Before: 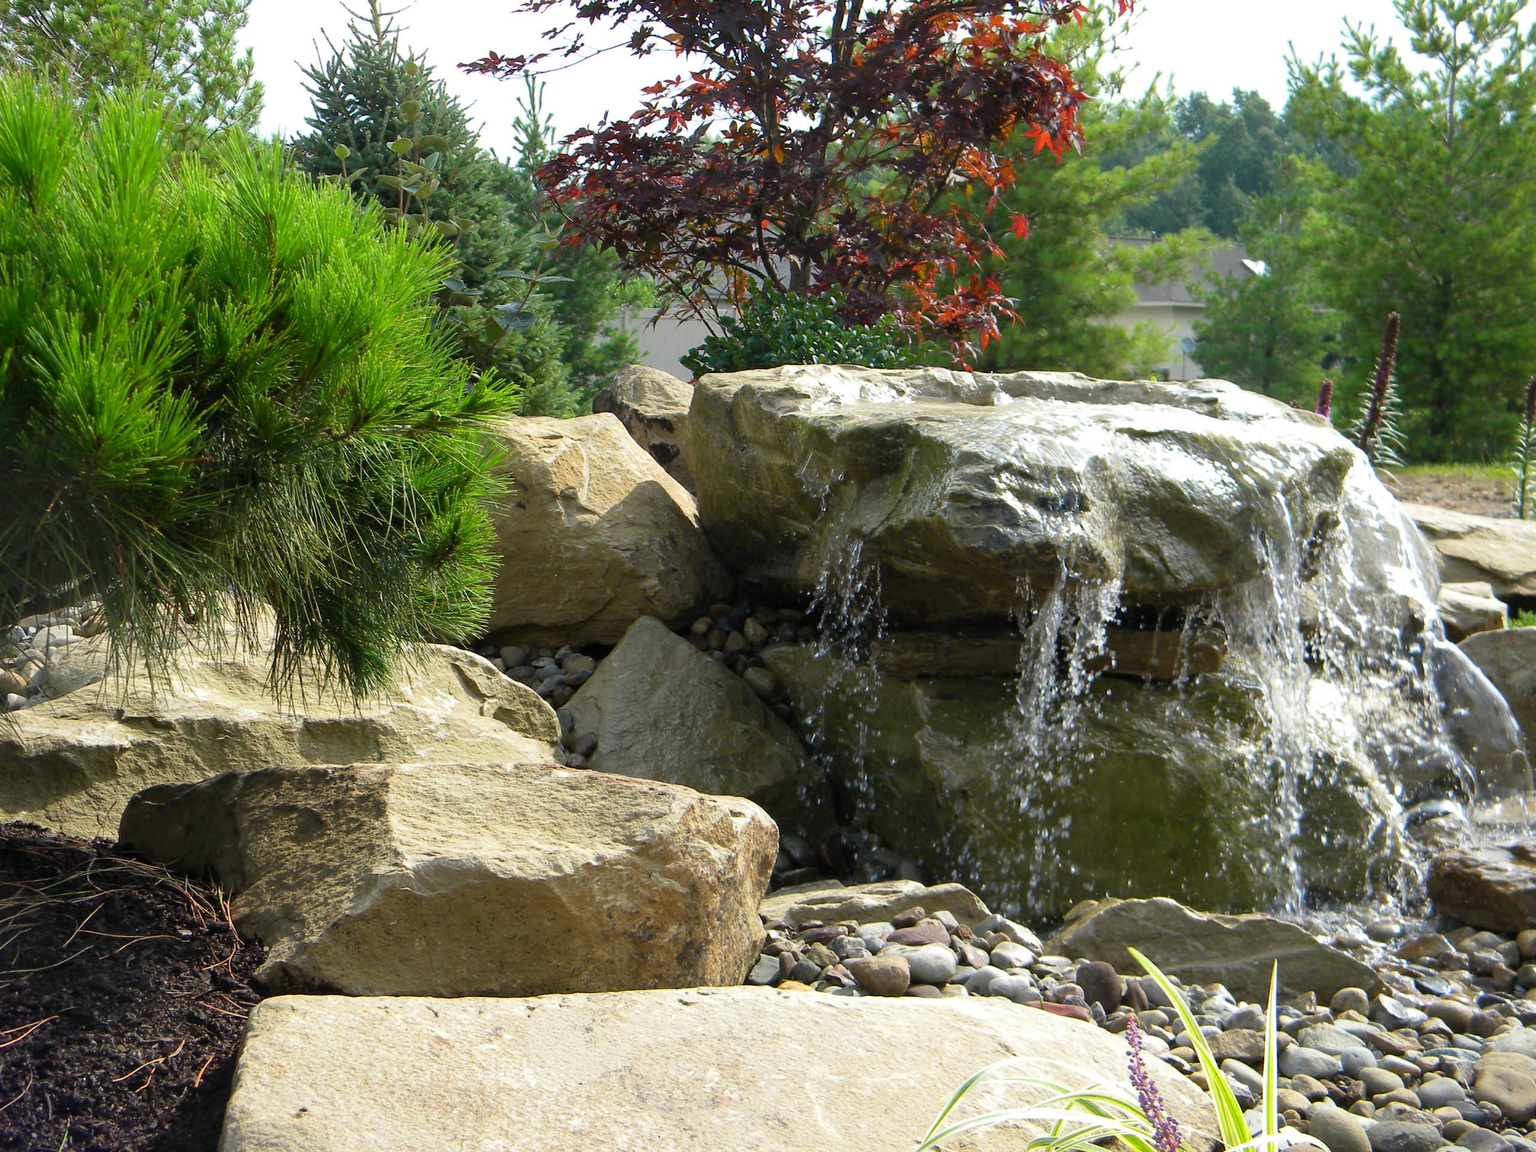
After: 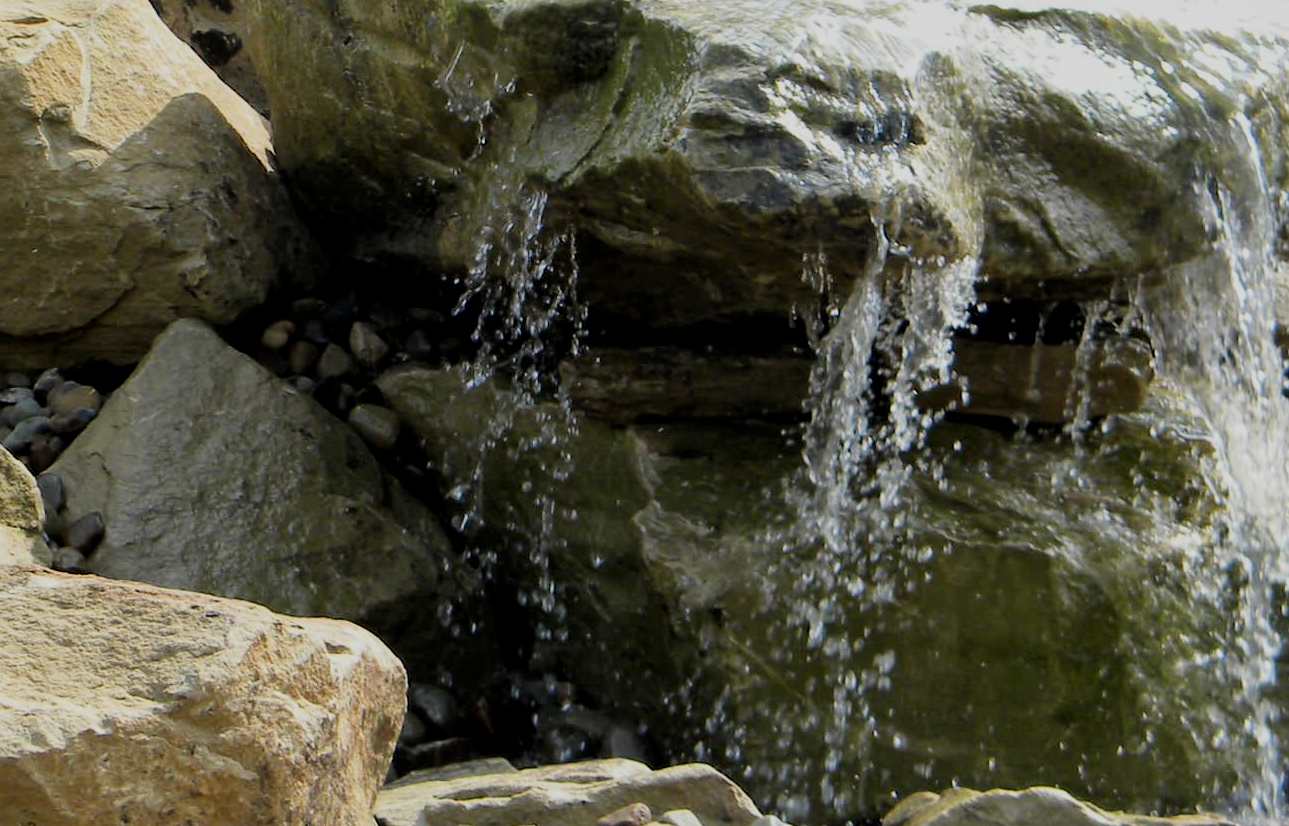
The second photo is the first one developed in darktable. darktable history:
crop: left 34.82%, top 36.903%, right 14.819%, bottom 20.041%
local contrast: mode bilateral grid, contrast 20, coarseness 49, detail 119%, midtone range 0.2
filmic rgb: black relative exposure -7.65 EV, white relative exposure 4.56 EV, threshold 3.03 EV, hardness 3.61, enable highlight reconstruction true
